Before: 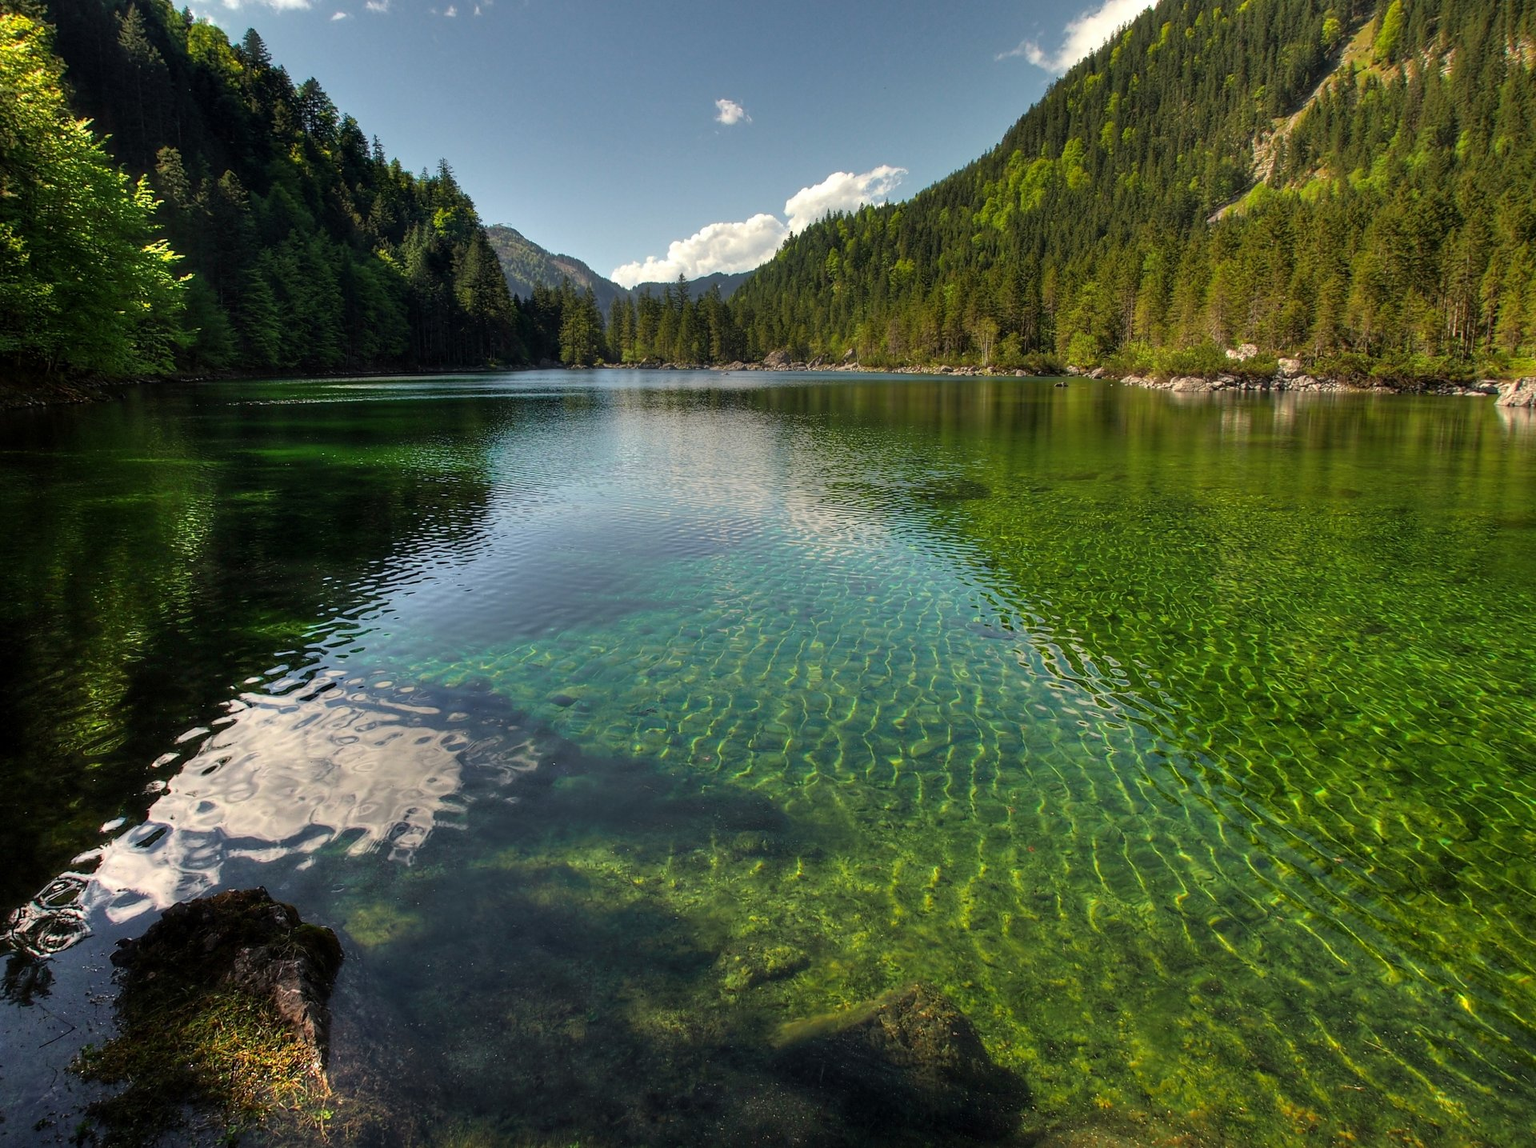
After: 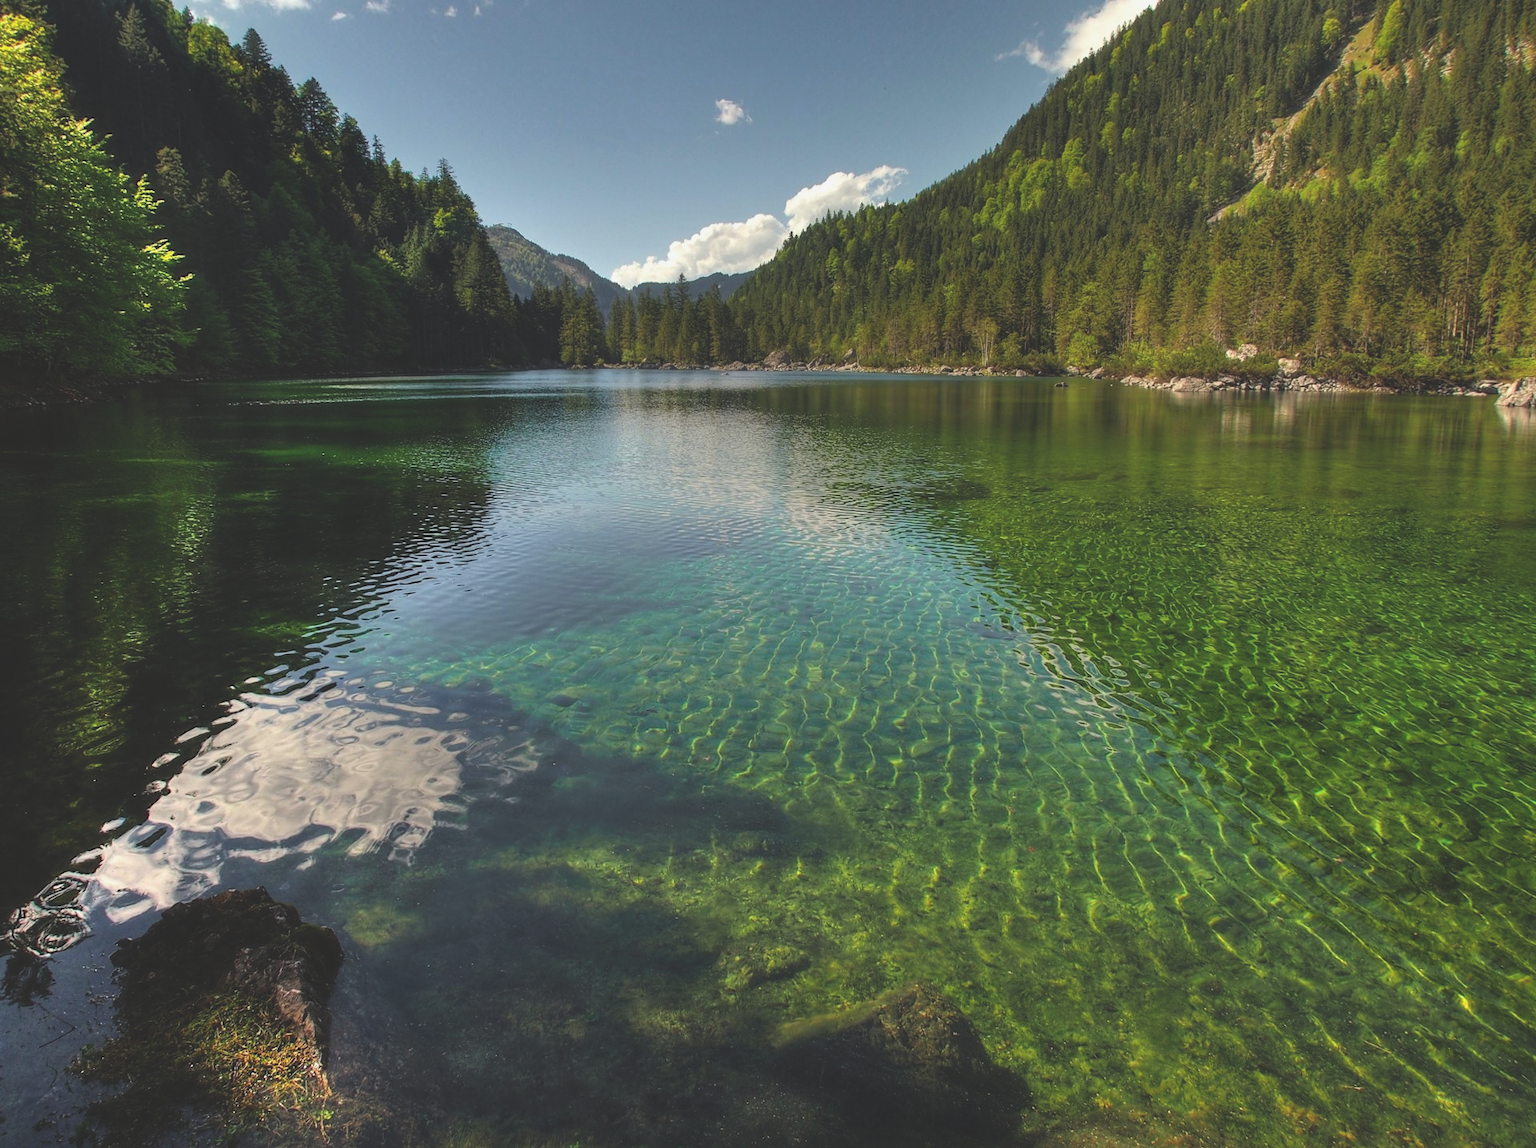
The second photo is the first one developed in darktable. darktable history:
exposure: black level correction -0.026, exposure -0.119 EV, compensate highlight preservation false
